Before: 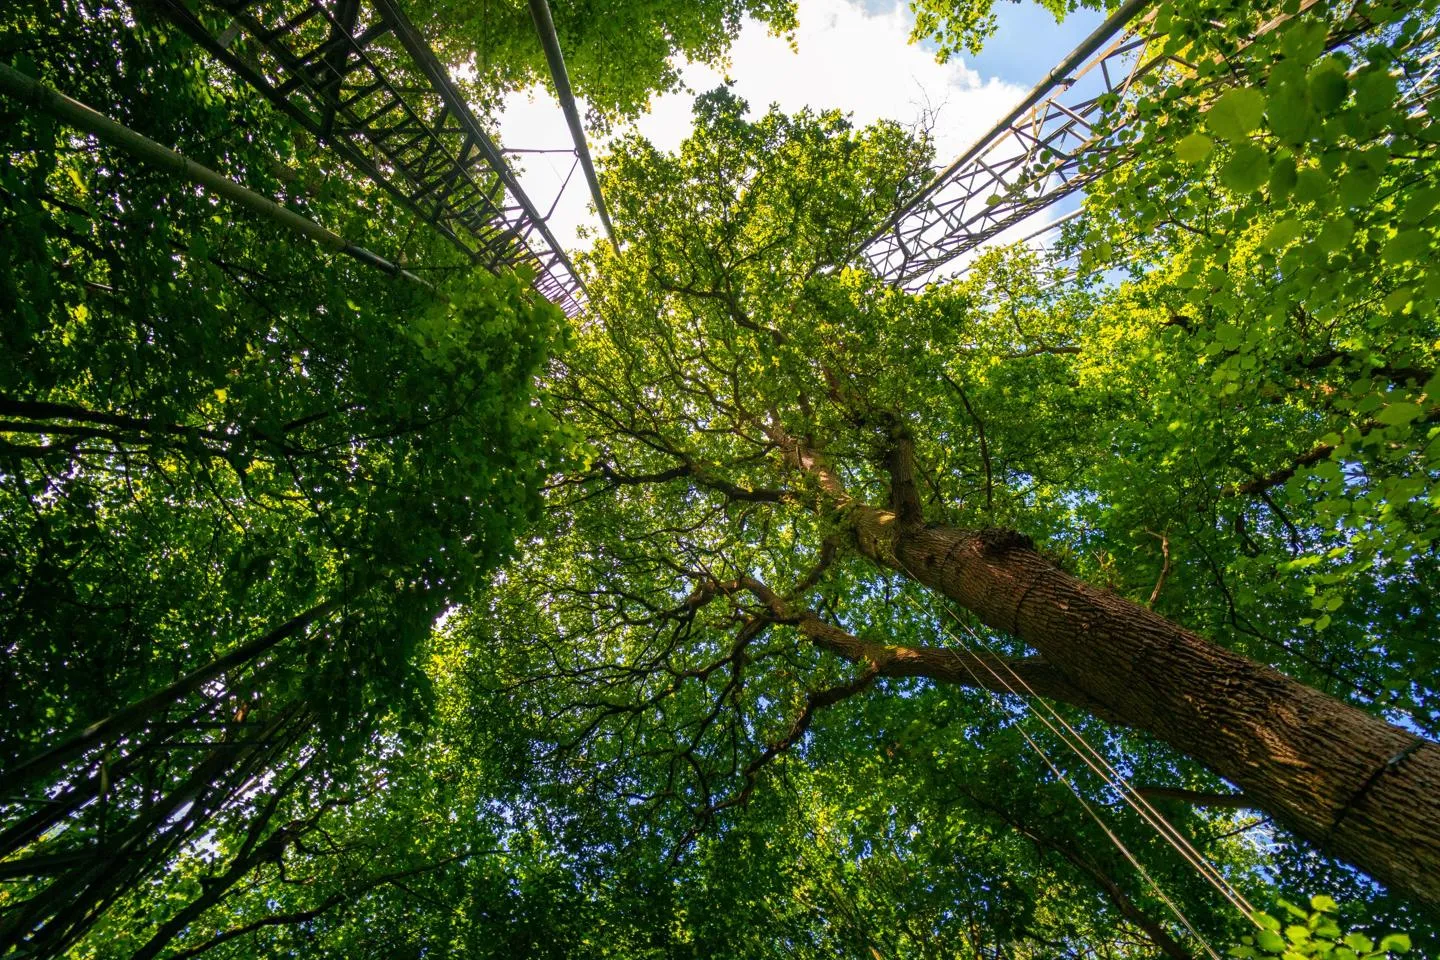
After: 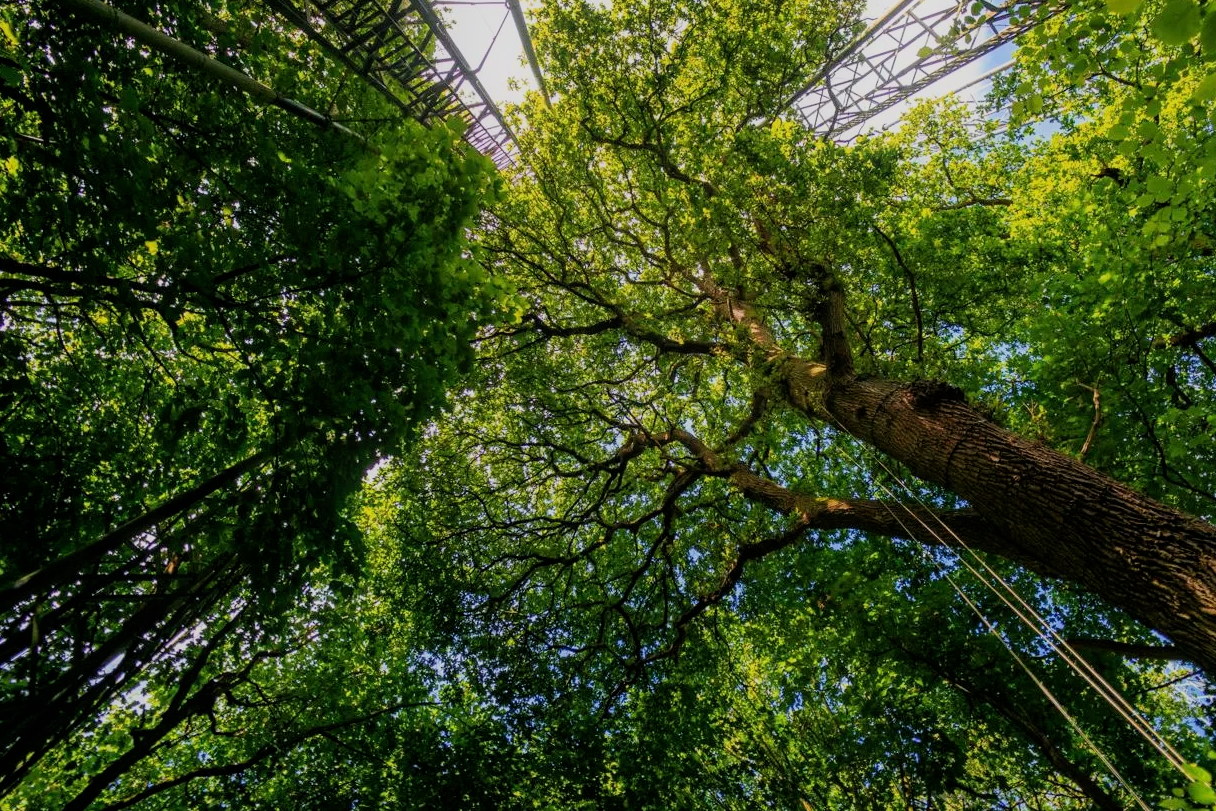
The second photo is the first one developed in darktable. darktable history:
crop and rotate: left 4.842%, top 15.51%, right 10.668%
bloom: size 5%, threshold 95%, strength 15%
filmic rgb: black relative exposure -7.82 EV, white relative exposure 4.29 EV, hardness 3.86, color science v6 (2022)
